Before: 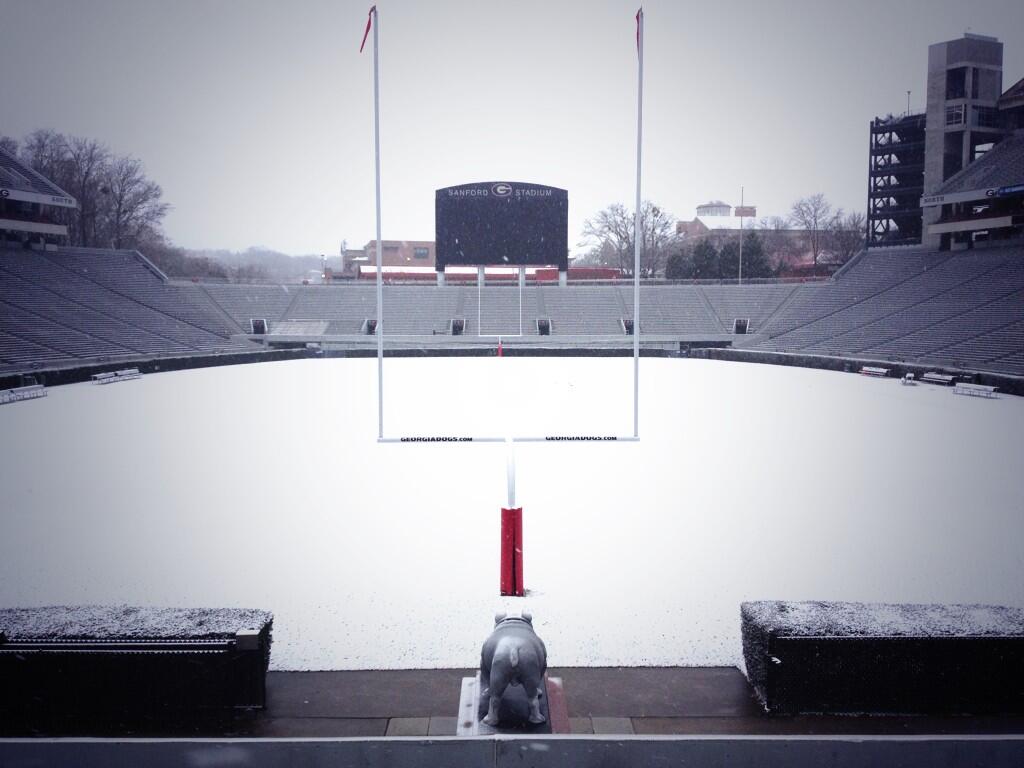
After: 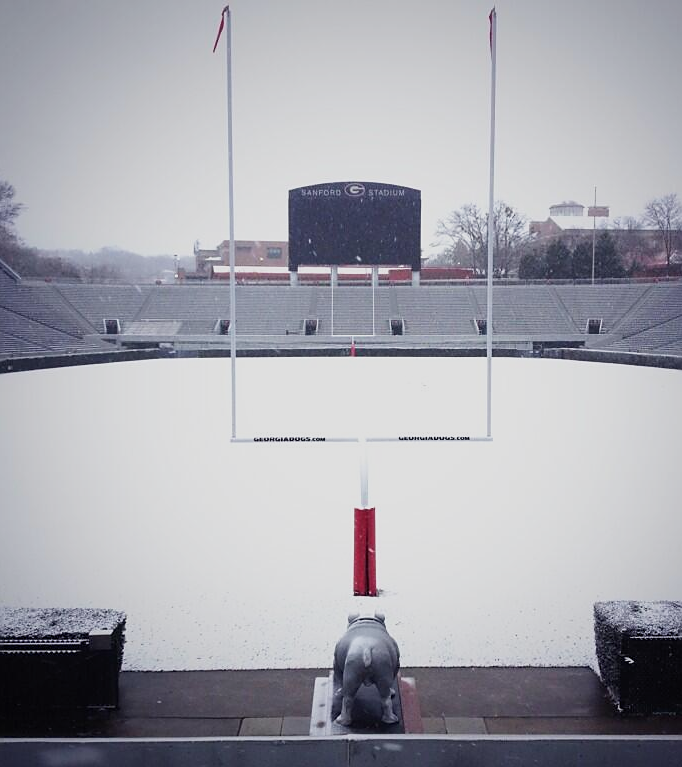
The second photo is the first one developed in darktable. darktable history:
sigmoid: contrast 1.22, skew 0.65
exposure: exposure -0.157 EV, compensate highlight preservation false
crop and rotate: left 14.385%, right 18.948%
sharpen: radius 1.458, amount 0.398, threshold 1.271
